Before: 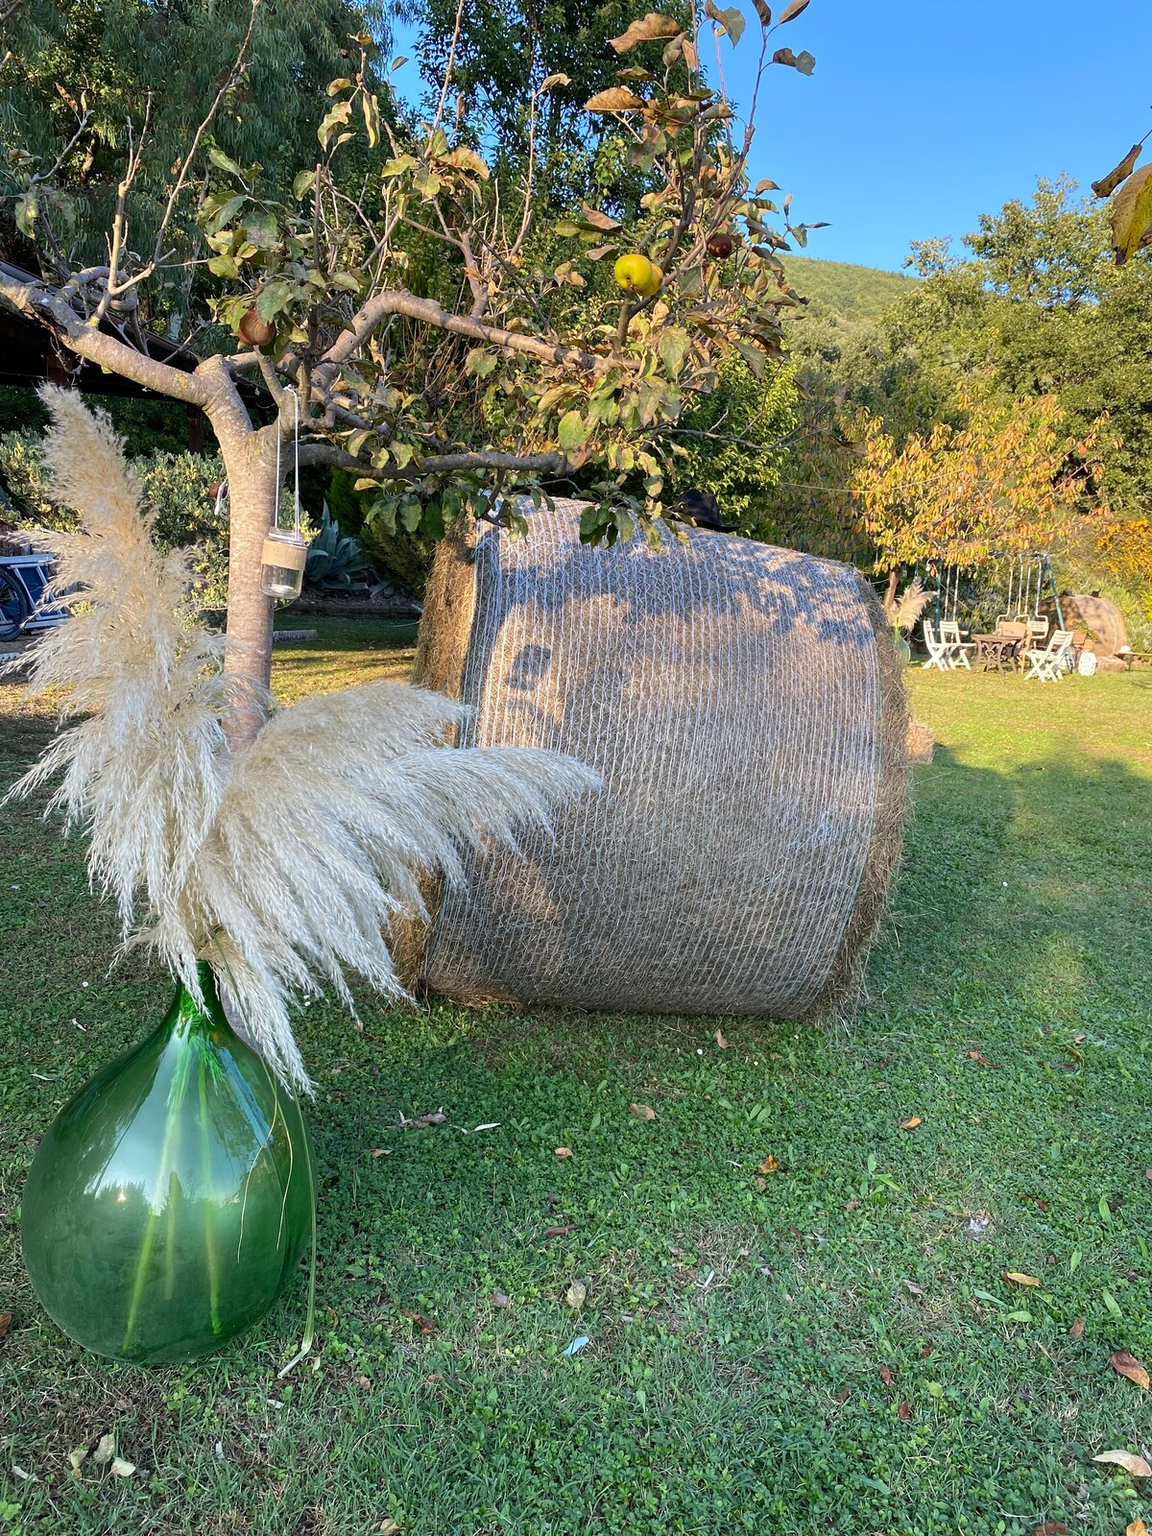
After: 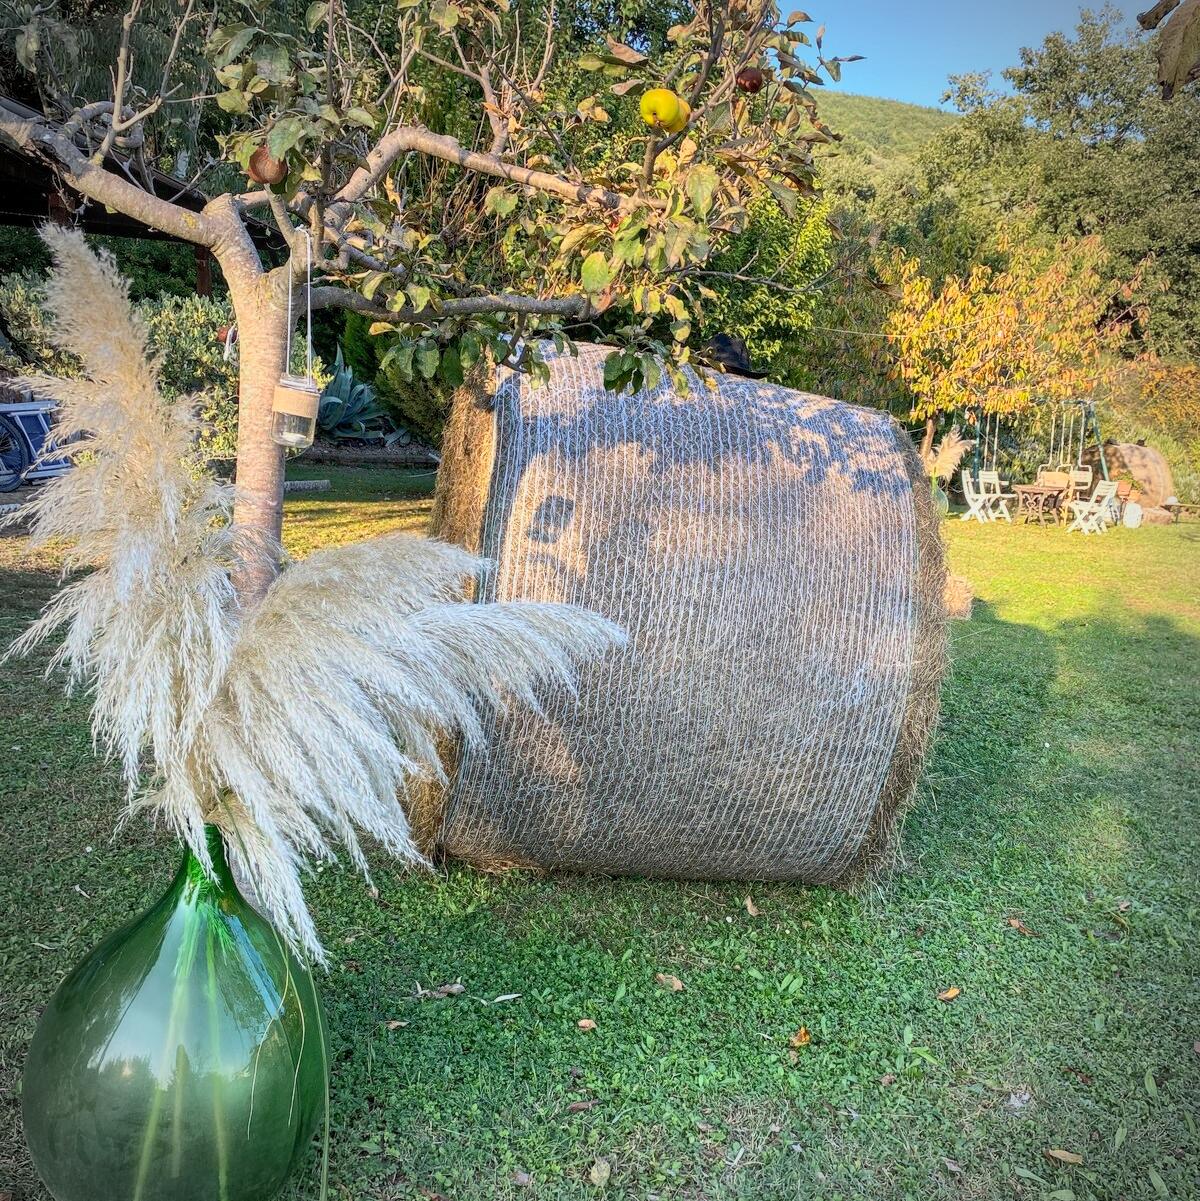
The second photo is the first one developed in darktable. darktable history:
crop: top 11.037%, bottom 13.878%
base curve: curves: ch0 [(0, 0) (0.088, 0.125) (0.176, 0.251) (0.354, 0.501) (0.613, 0.749) (1, 0.877)]
vignetting: on, module defaults
shadows and highlights: on, module defaults
local contrast: on, module defaults
